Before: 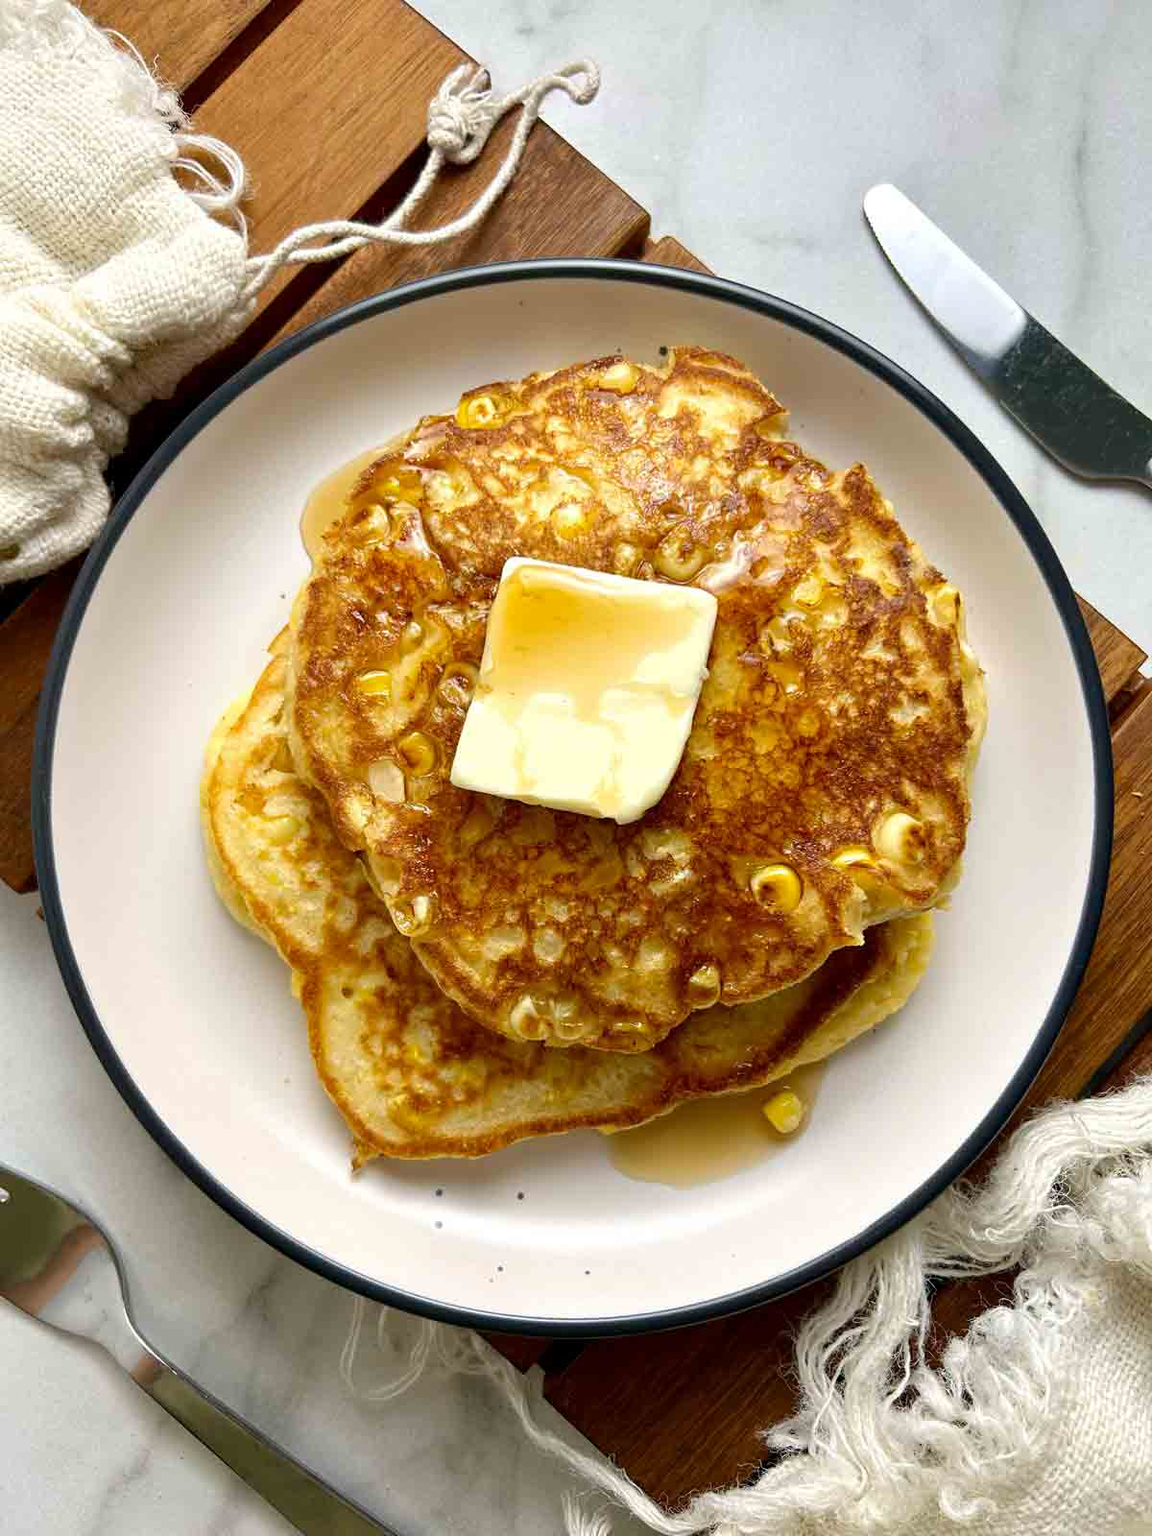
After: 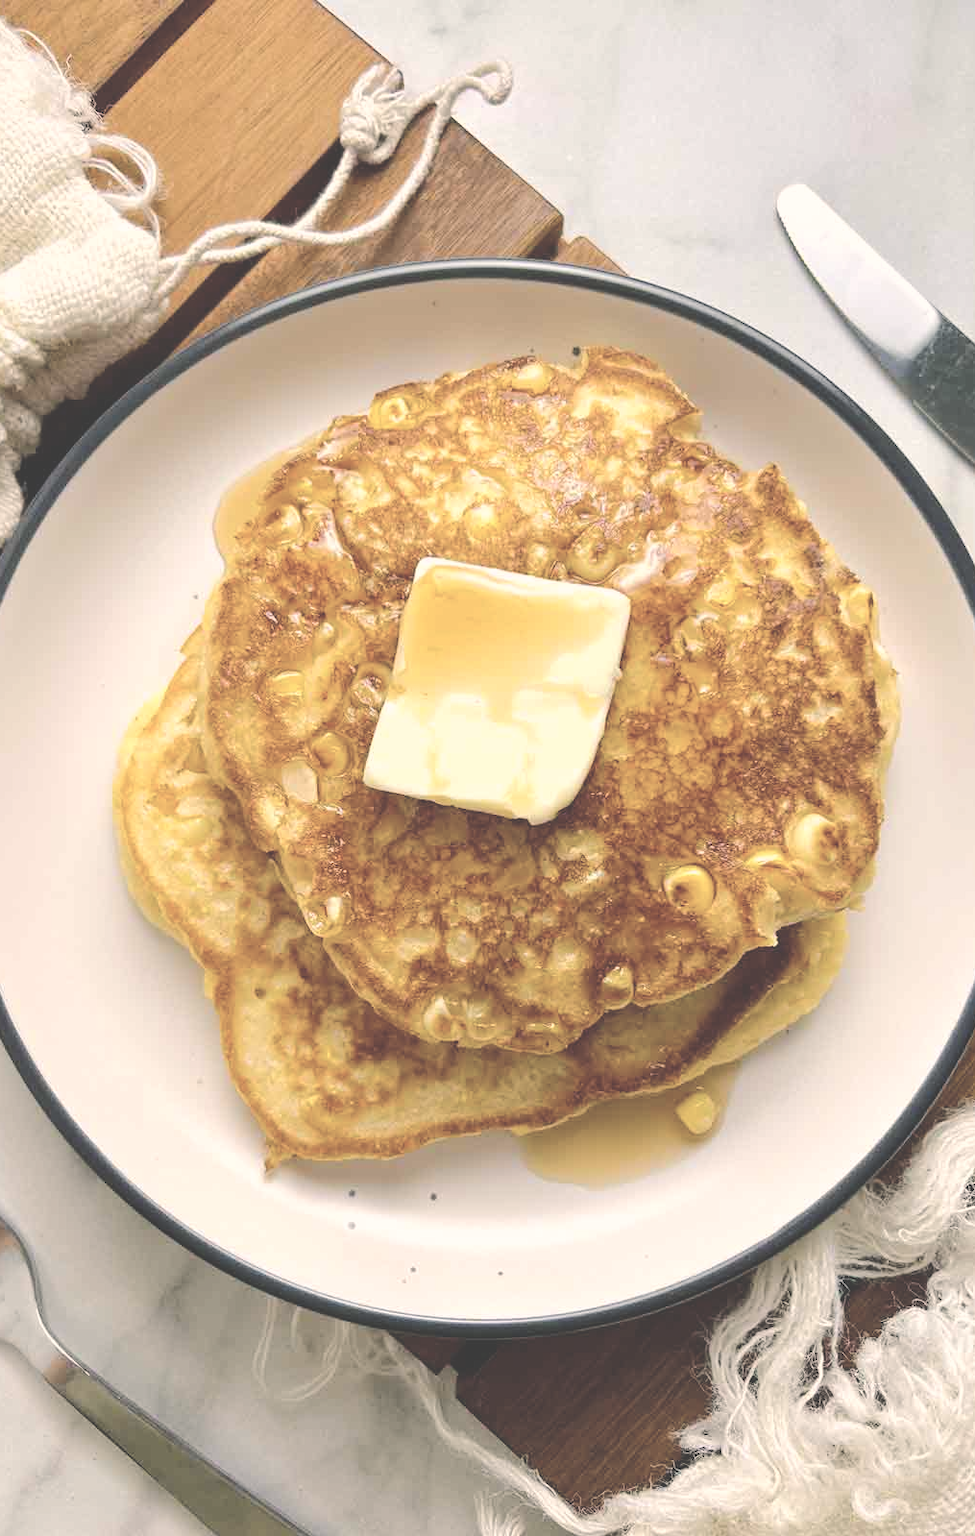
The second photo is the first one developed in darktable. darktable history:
crop: left 7.591%, right 7.795%
contrast brightness saturation: brightness 0.188, saturation -0.506
color balance rgb: highlights gain › chroma 3.301%, highlights gain › hue 54.98°, global offset › luminance 1.525%, perceptual saturation grading › global saturation 25.645%, perceptual brilliance grading › mid-tones 9.396%, perceptual brilliance grading › shadows 15.823%, global vibrance 20%
